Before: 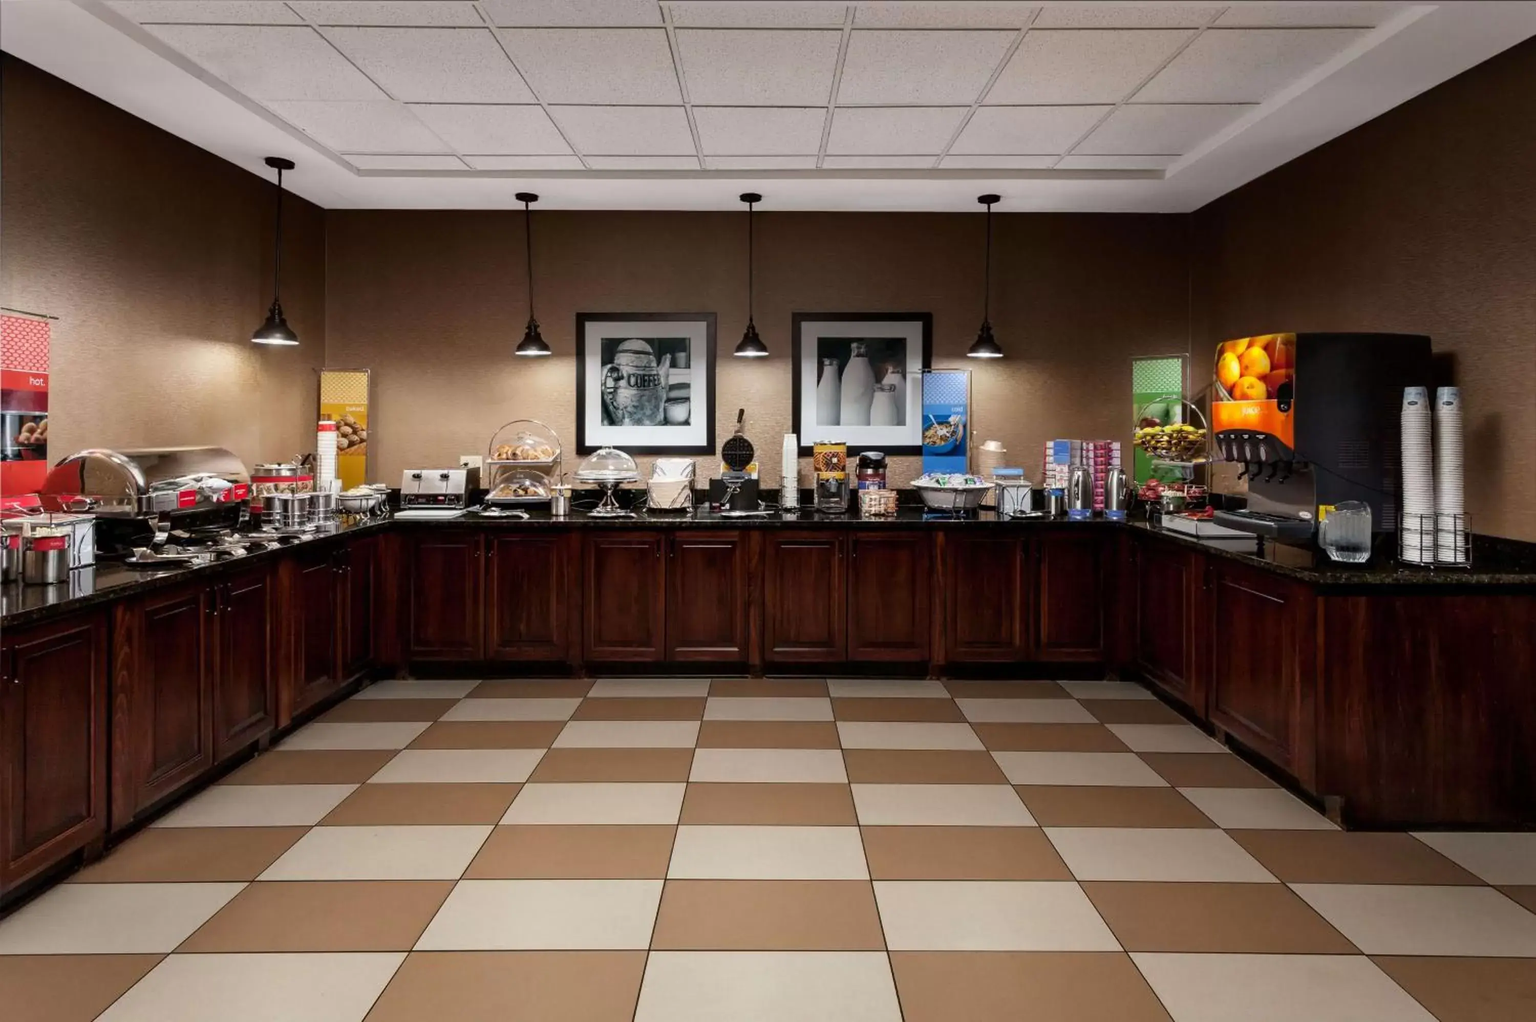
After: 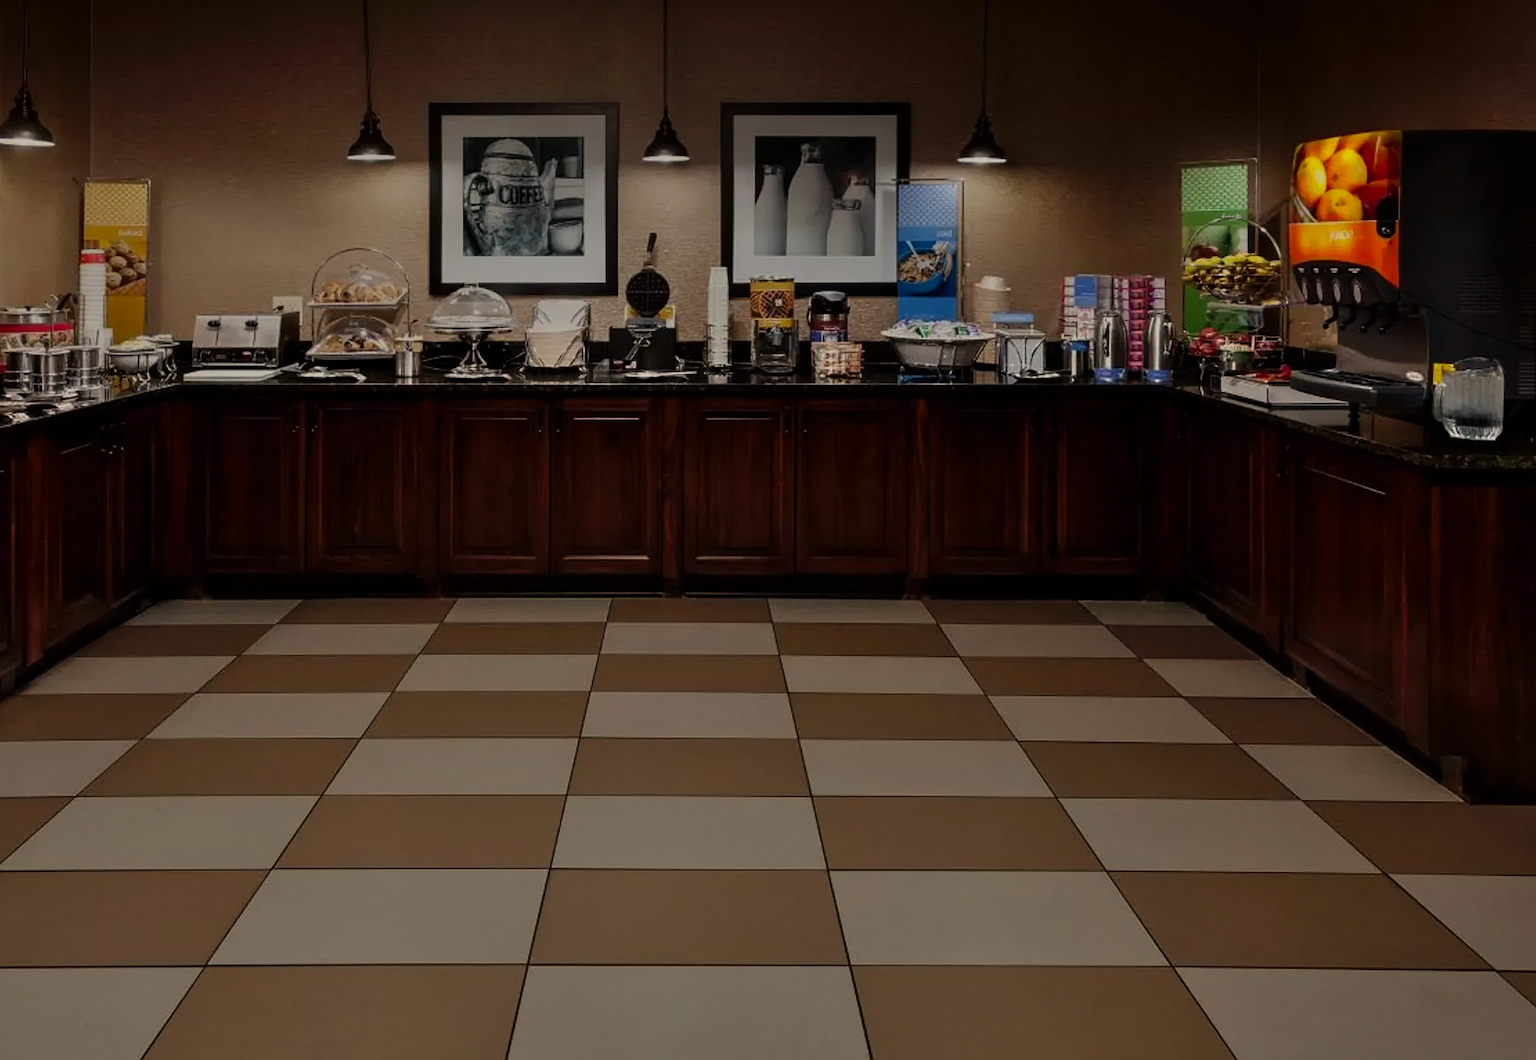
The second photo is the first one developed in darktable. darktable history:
shadows and highlights: soften with gaussian
crop: left 16.844%, top 23.156%, right 9.129%
exposure: exposure -2.102 EV, compensate exposure bias true, compensate highlight preservation false
contrast brightness saturation: saturation 0.097
color calibration: x 0.335, y 0.348, temperature 5438.2 K
sharpen: radius 1.255, amount 0.292, threshold 0.054
